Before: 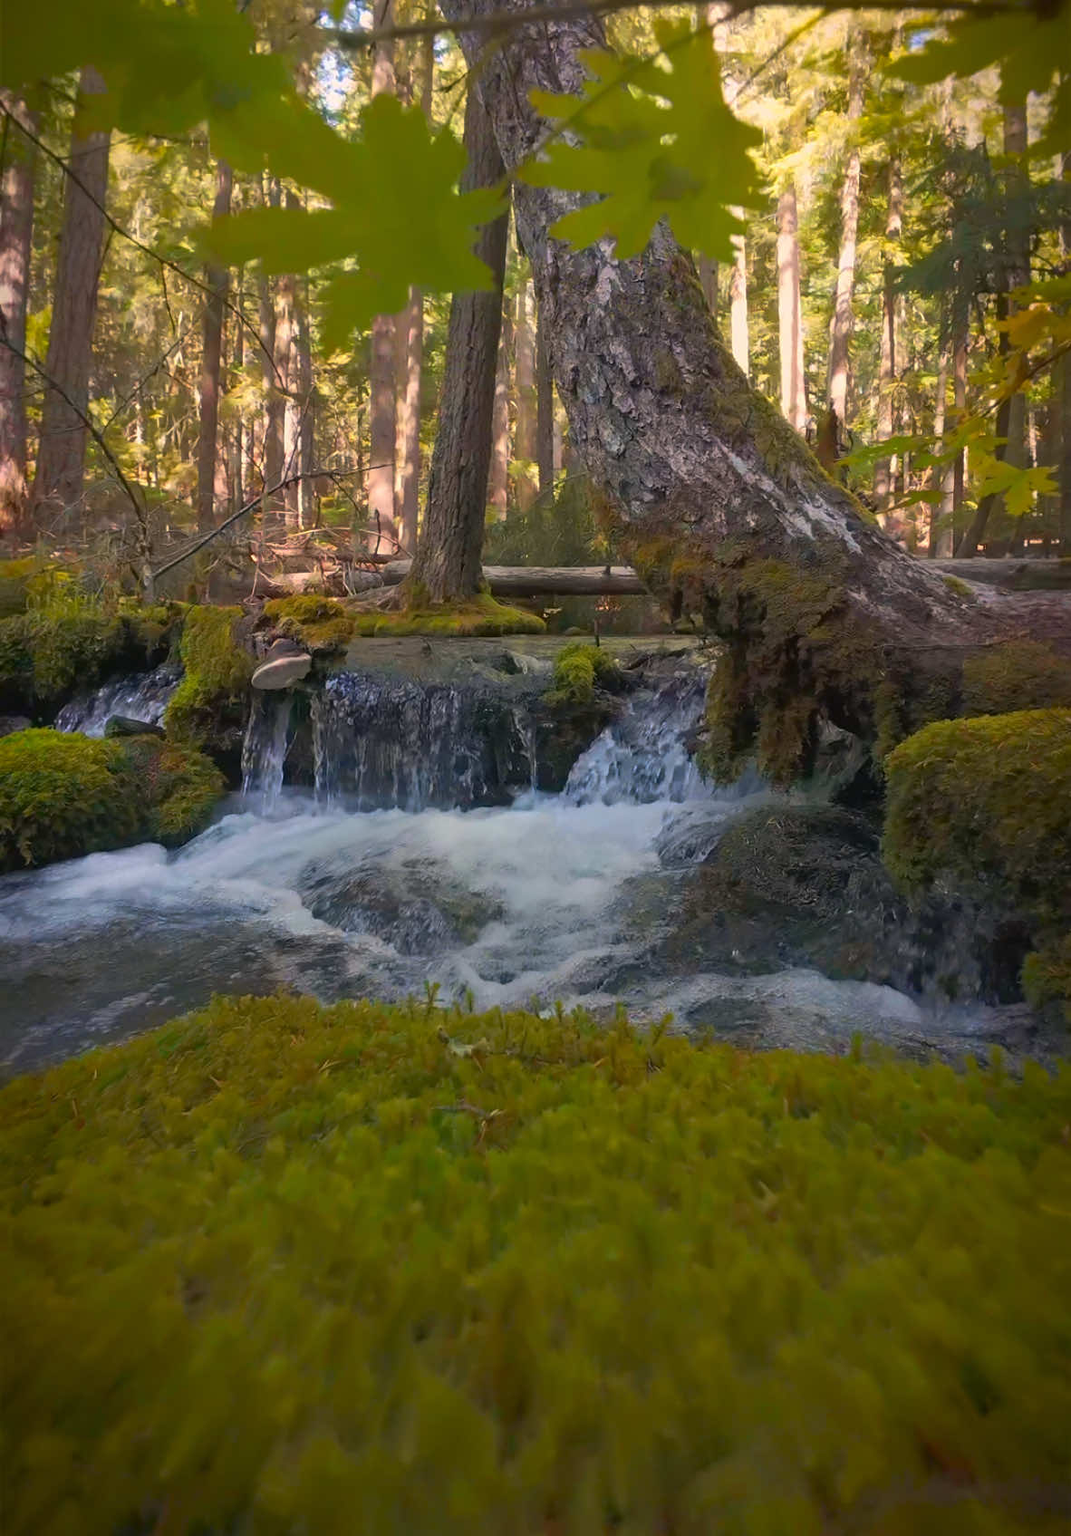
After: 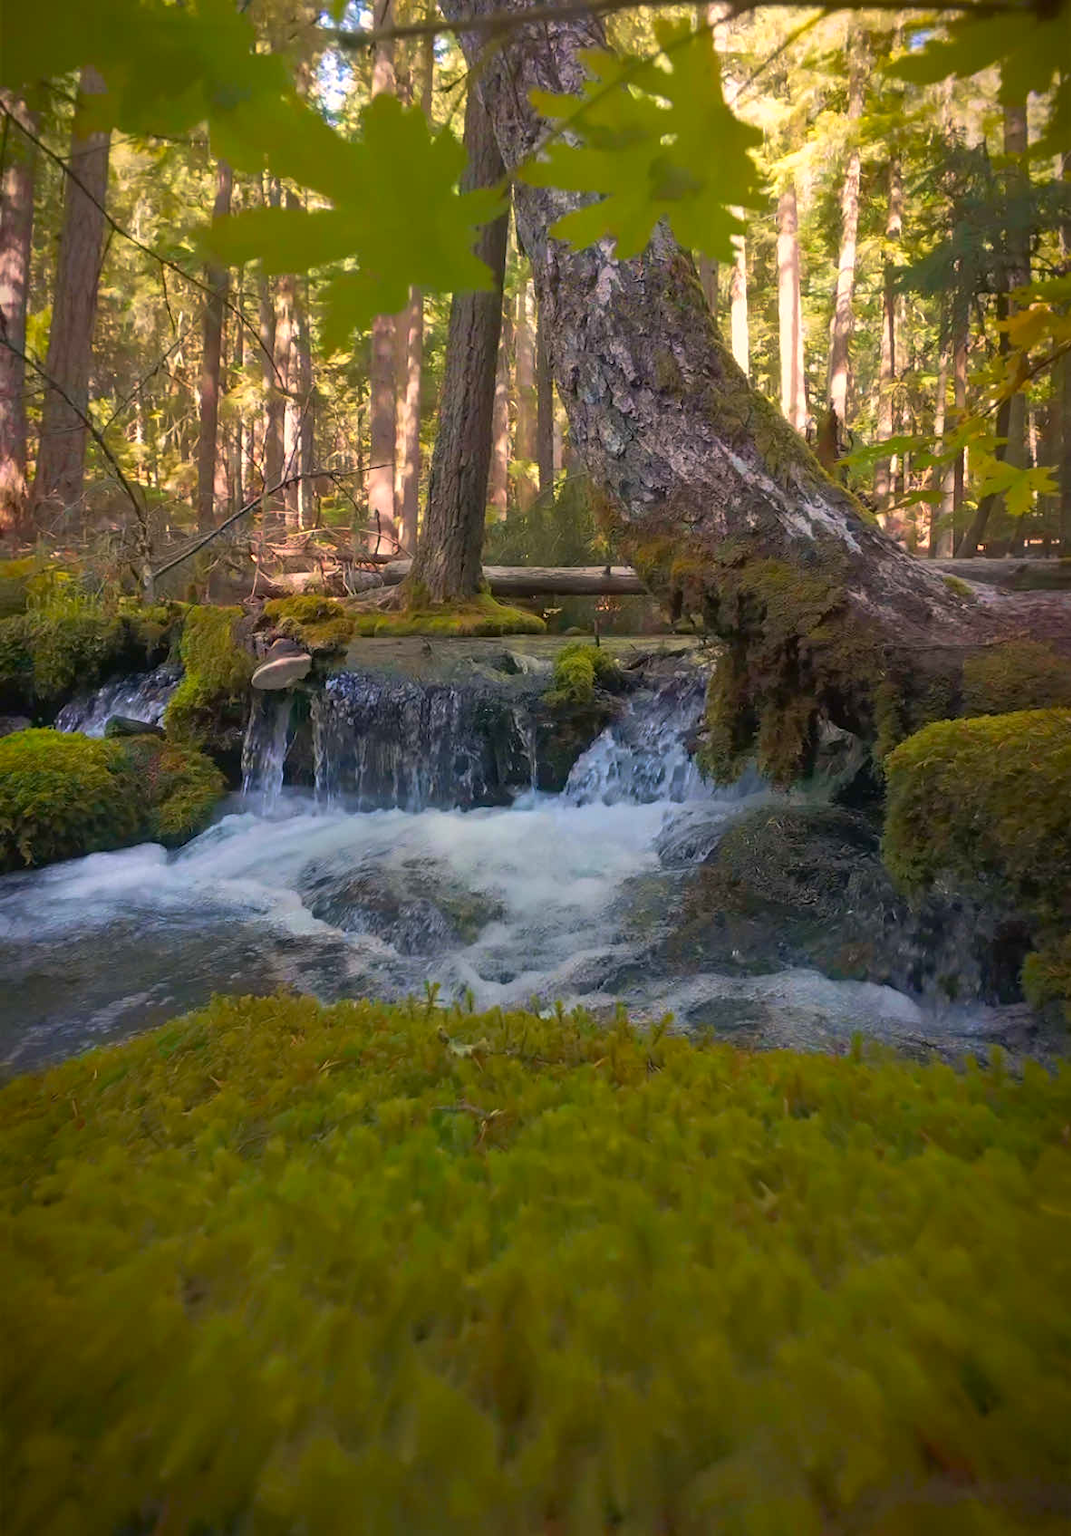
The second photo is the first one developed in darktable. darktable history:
exposure: black level correction 0.001, exposure 0.191 EV, compensate highlight preservation false
velvia: strength 15.48%
